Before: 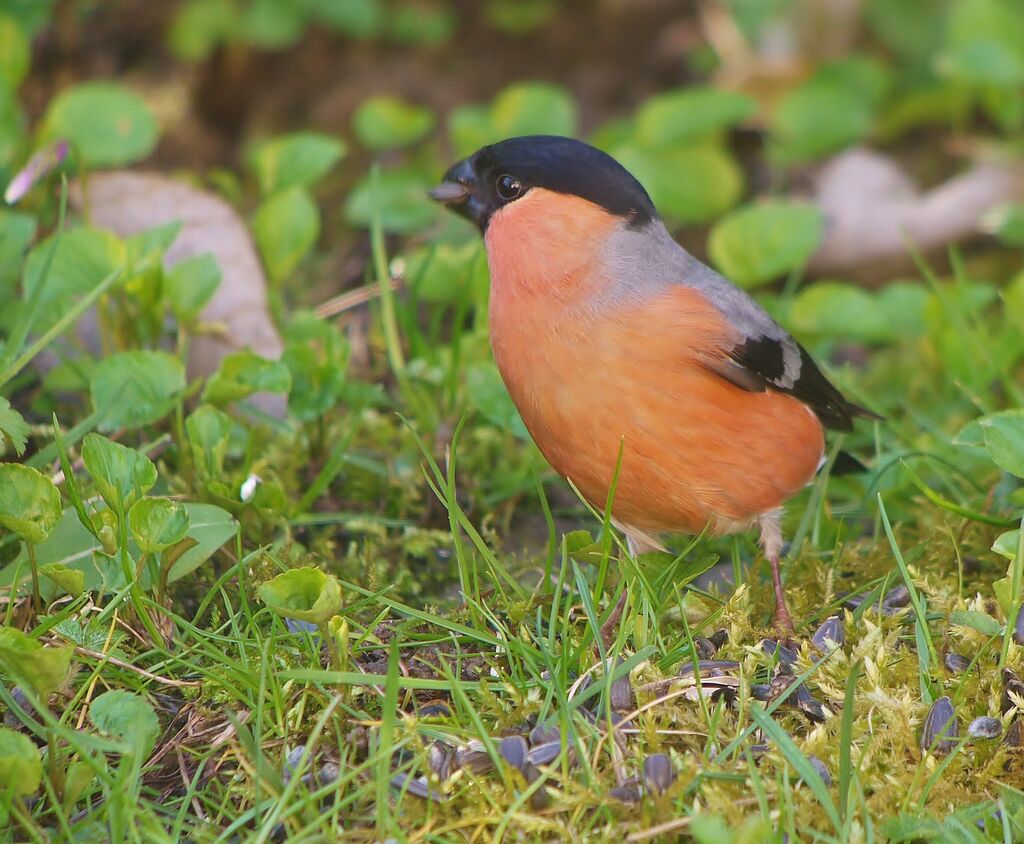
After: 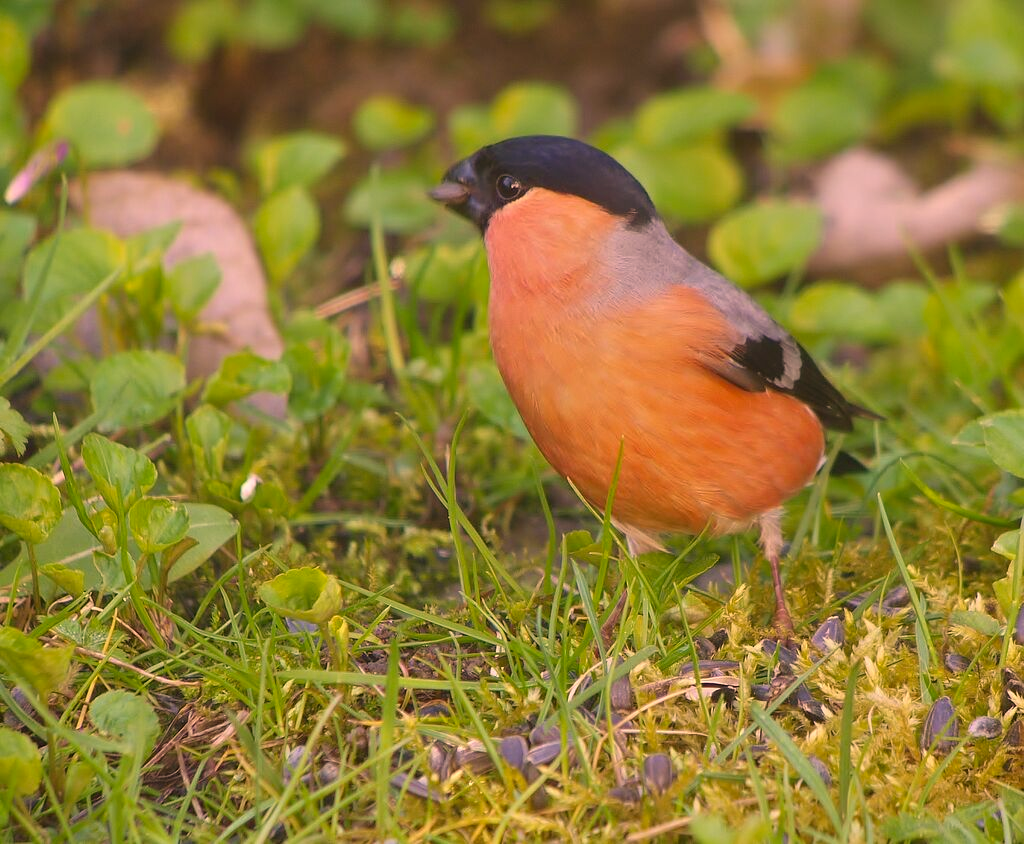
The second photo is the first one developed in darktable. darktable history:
color correction: highlights a* 17.49, highlights b* 18.56
